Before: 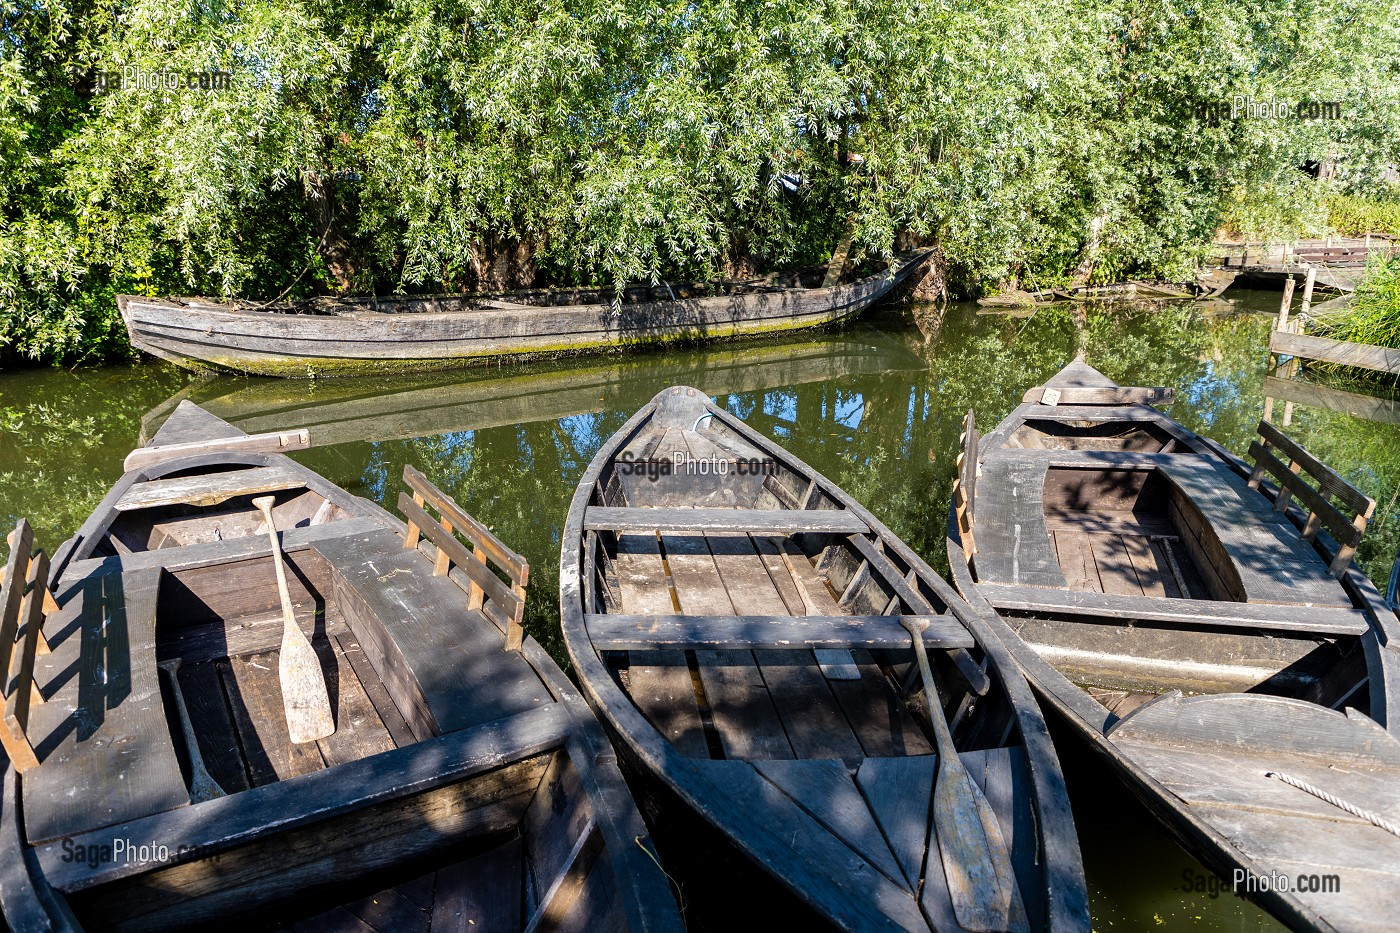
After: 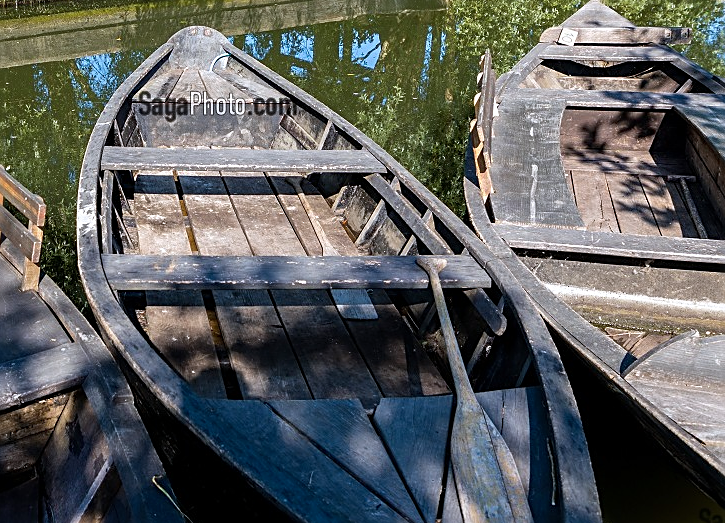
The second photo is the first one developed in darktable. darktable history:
crop: left 34.517%, top 38.666%, right 13.674%, bottom 5.2%
sharpen: on, module defaults
color correction: highlights a* -0.1, highlights b* -5.43, shadows a* -0.141, shadows b* -0.114
